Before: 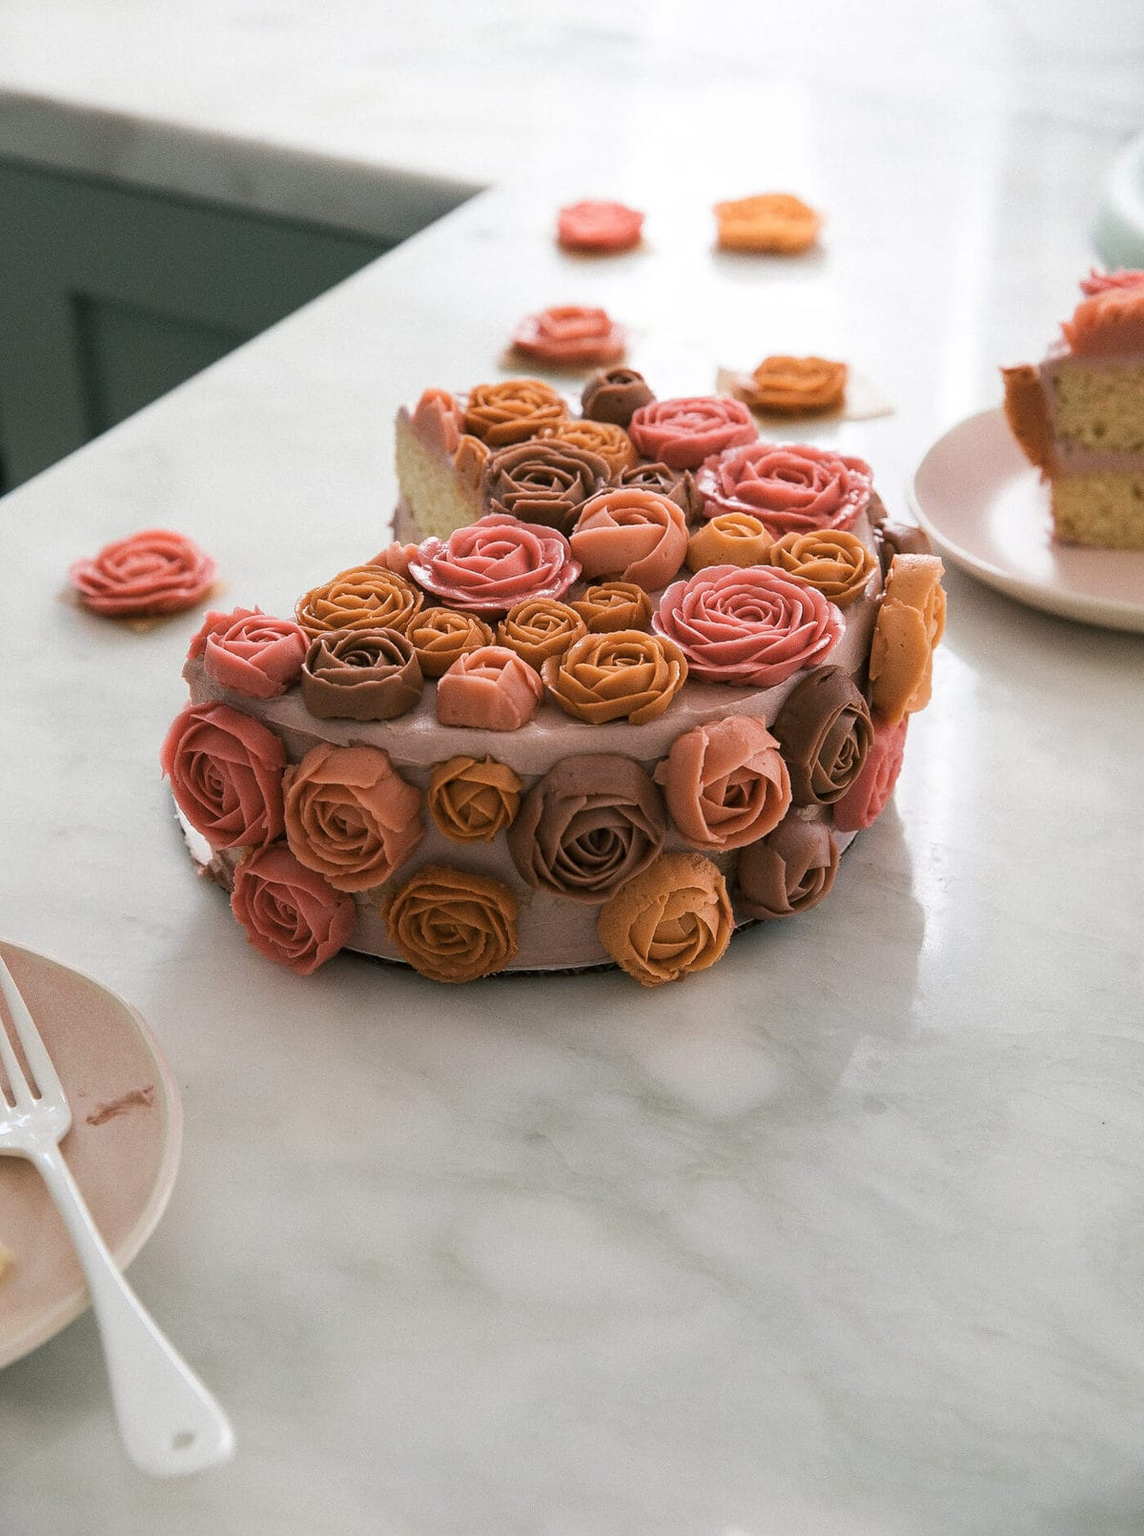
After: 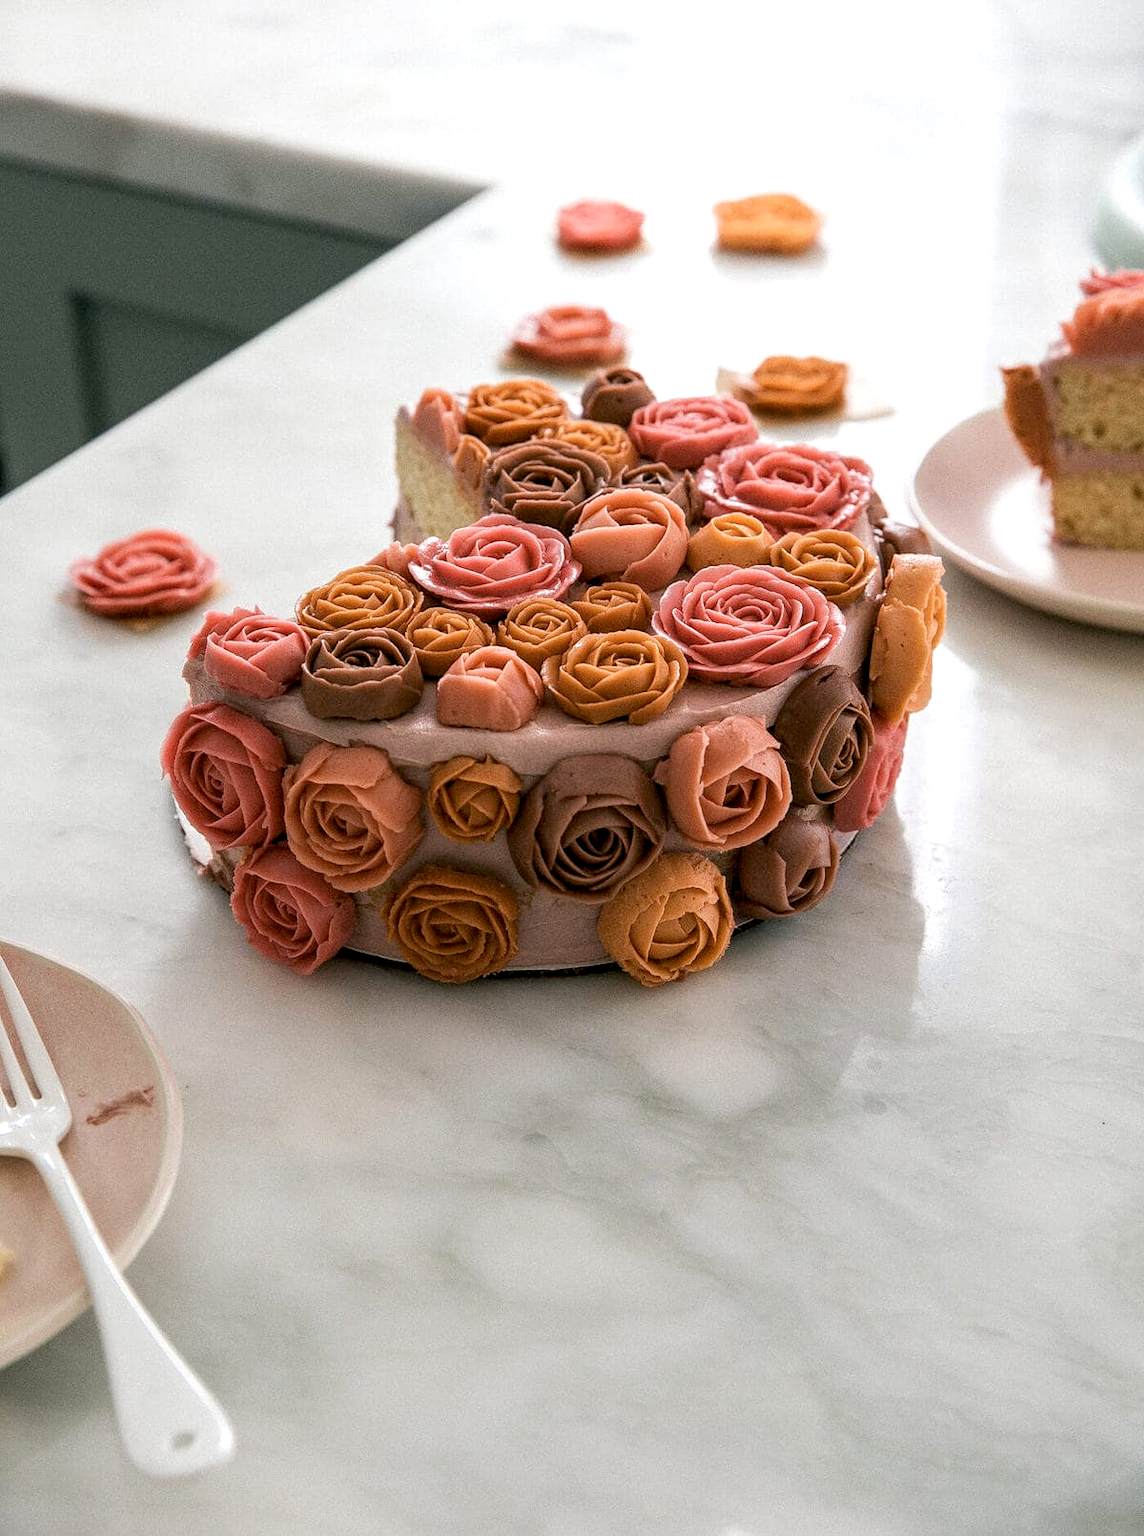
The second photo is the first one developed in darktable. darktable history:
local contrast: on, module defaults
tone equalizer: on, module defaults
exposure: black level correction 0.007, exposure 0.159 EV, compensate highlight preservation false
